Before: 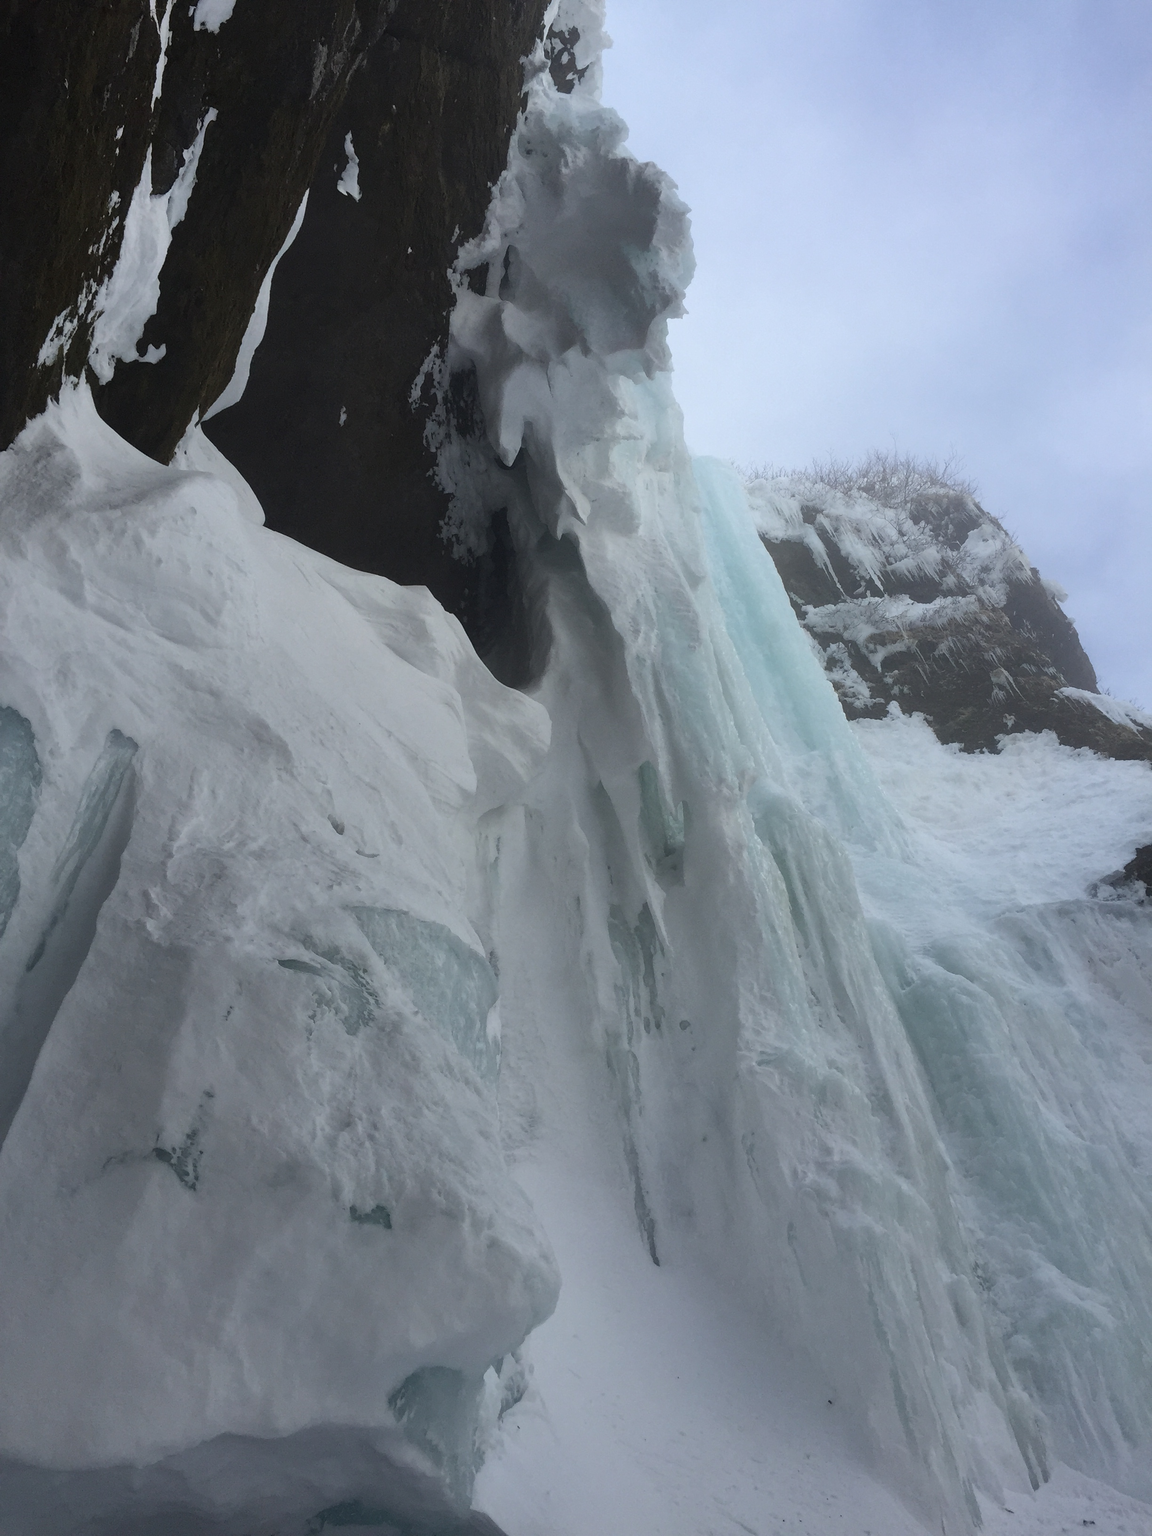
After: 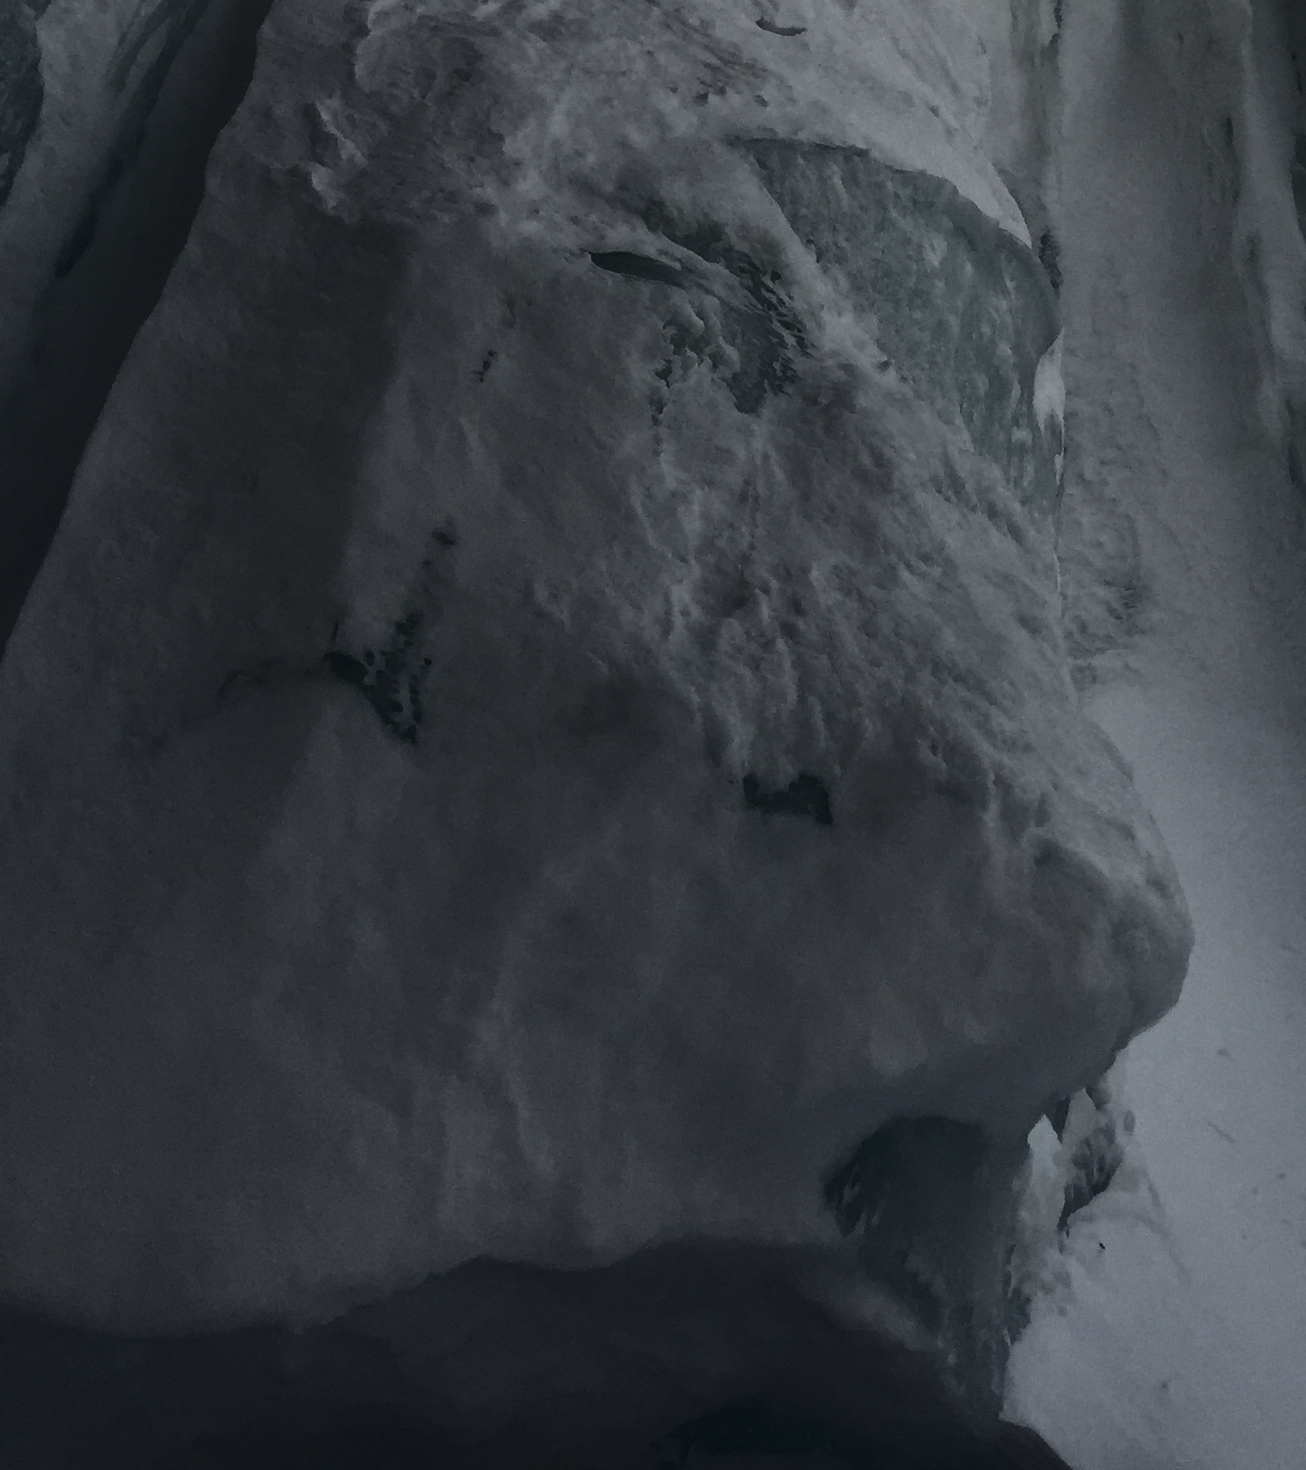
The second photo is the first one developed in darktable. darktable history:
crop and rotate: top 54.778%, right 46.61%, bottom 0.159%
contrast brightness saturation: contrast 0.5, saturation -0.1
exposure: black level correction -0.016, exposure -1.018 EV, compensate highlight preservation false
